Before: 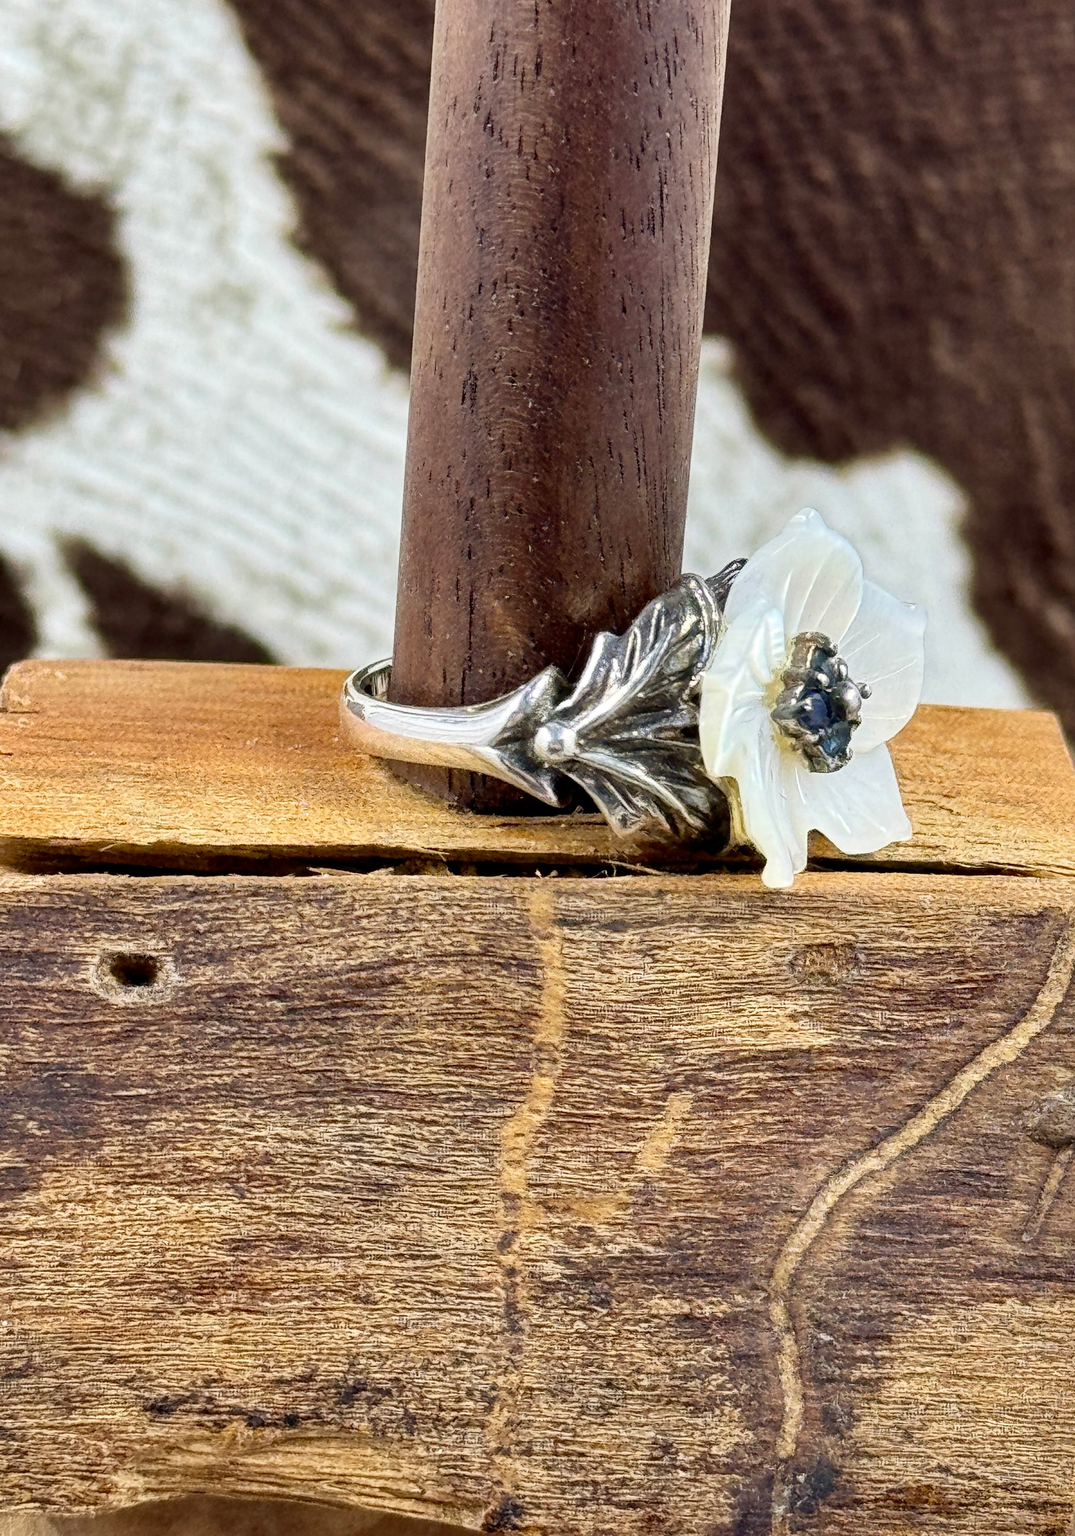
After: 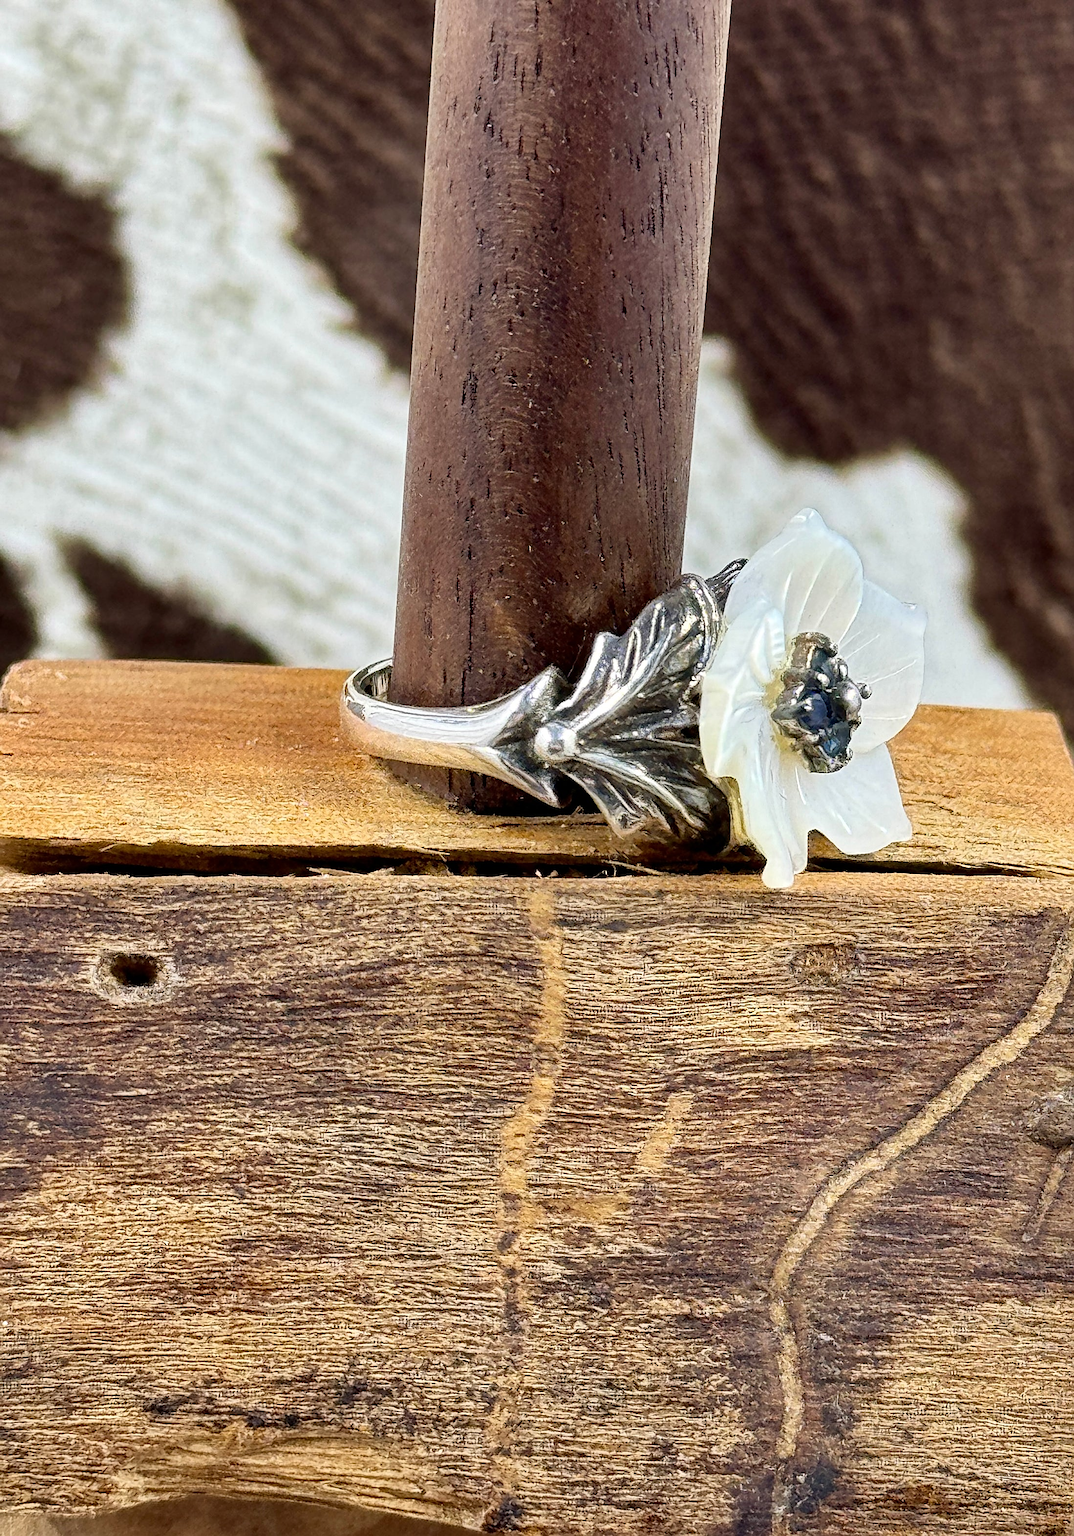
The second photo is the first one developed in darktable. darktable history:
sharpen: amount 0.477
